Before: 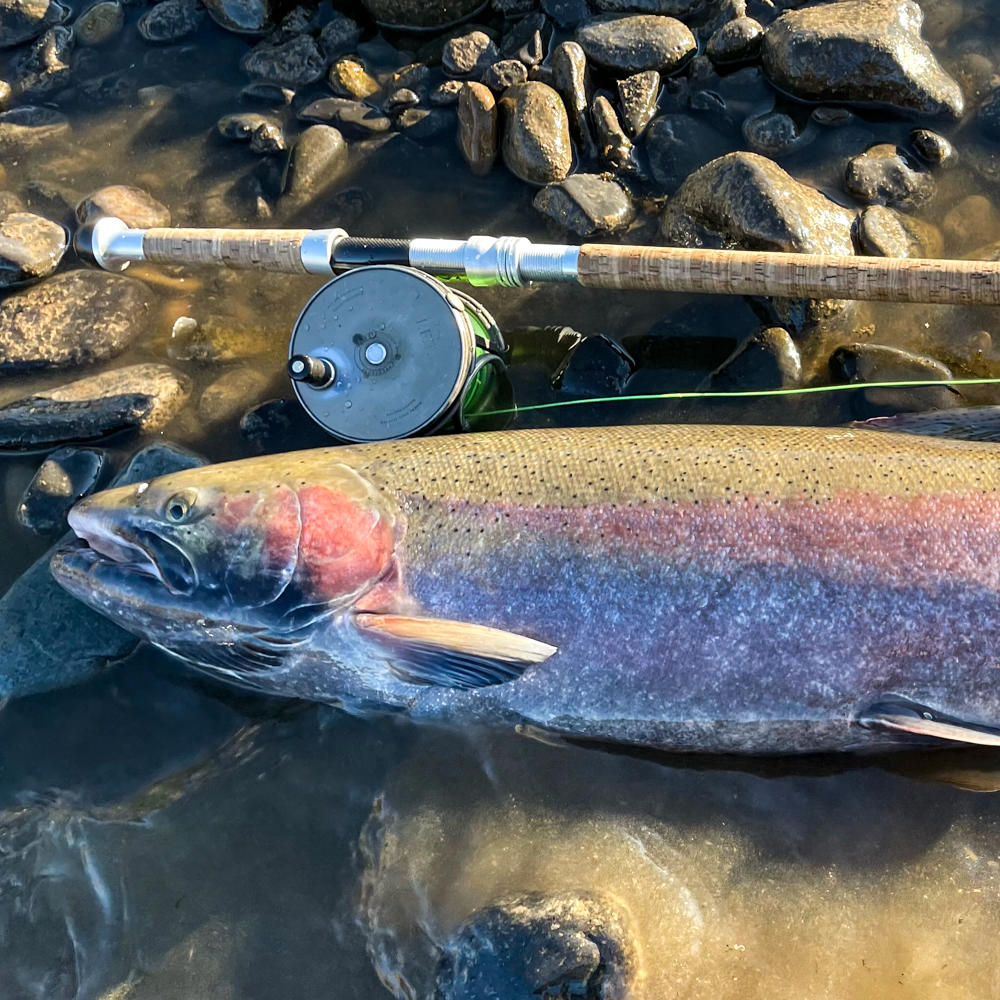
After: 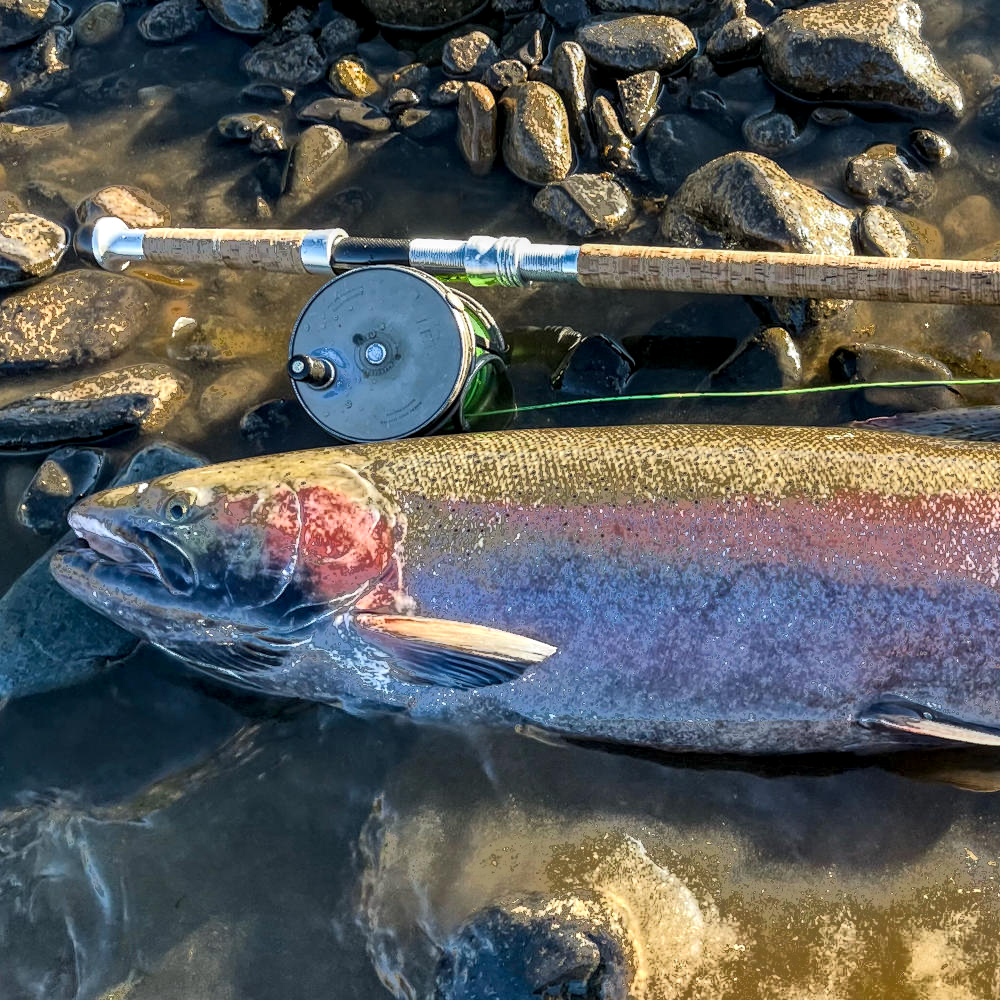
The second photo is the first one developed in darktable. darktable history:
fill light: exposure -0.73 EV, center 0.69, width 2.2
local contrast: on, module defaults
